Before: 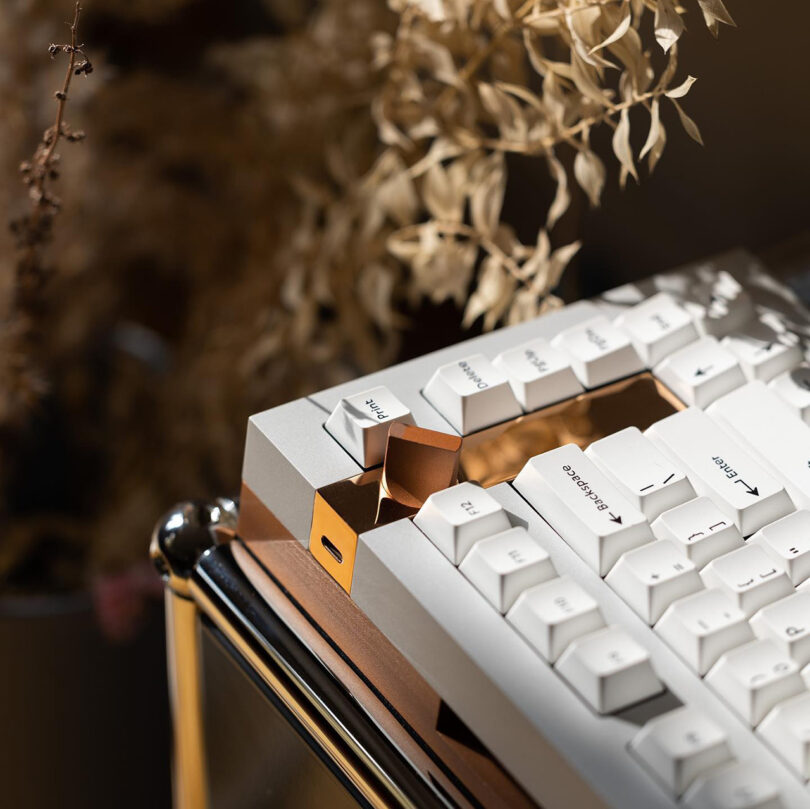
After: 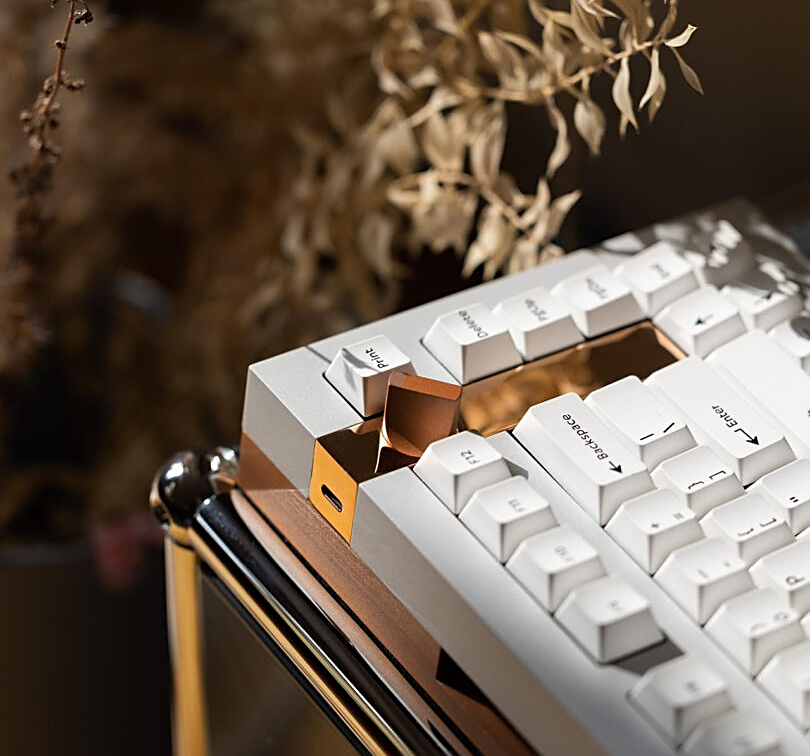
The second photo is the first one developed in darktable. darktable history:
crop and rotate: top 6.525%
sharpen: on, module defaults
